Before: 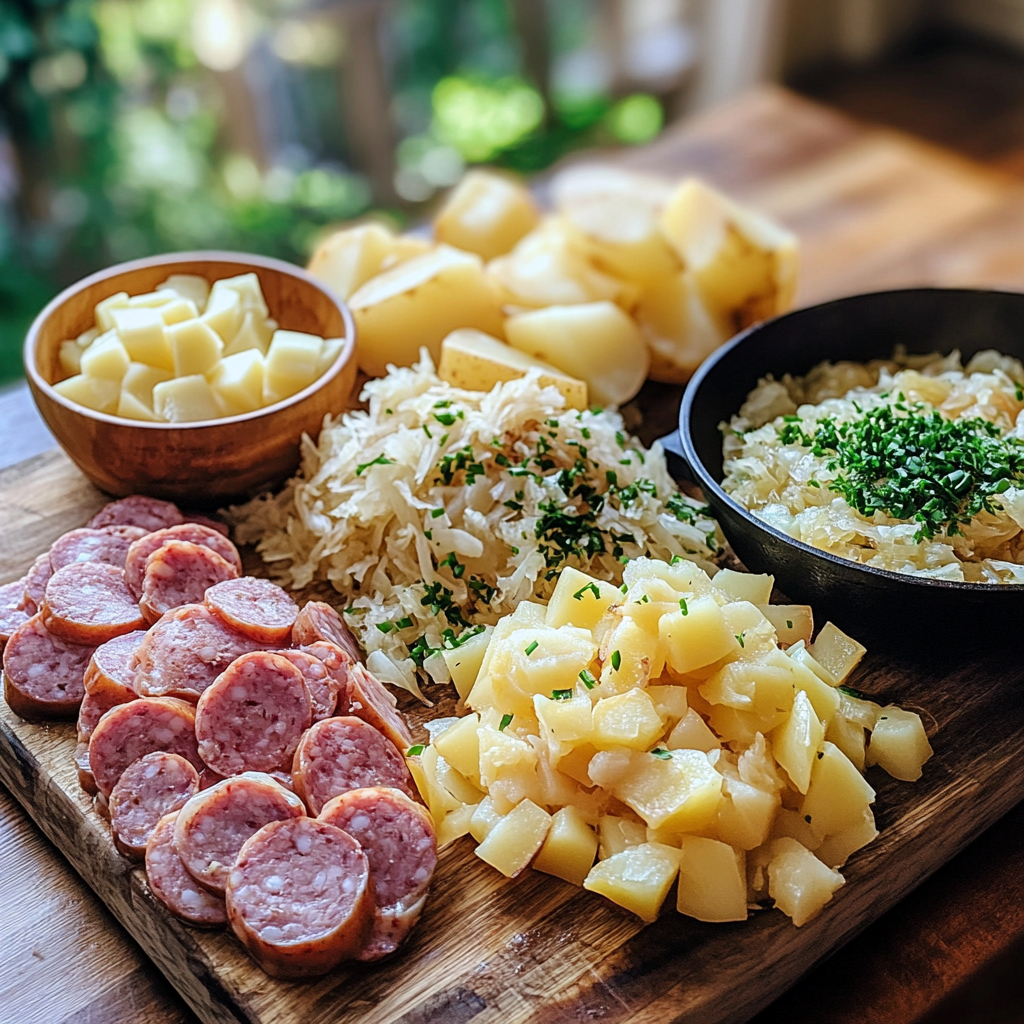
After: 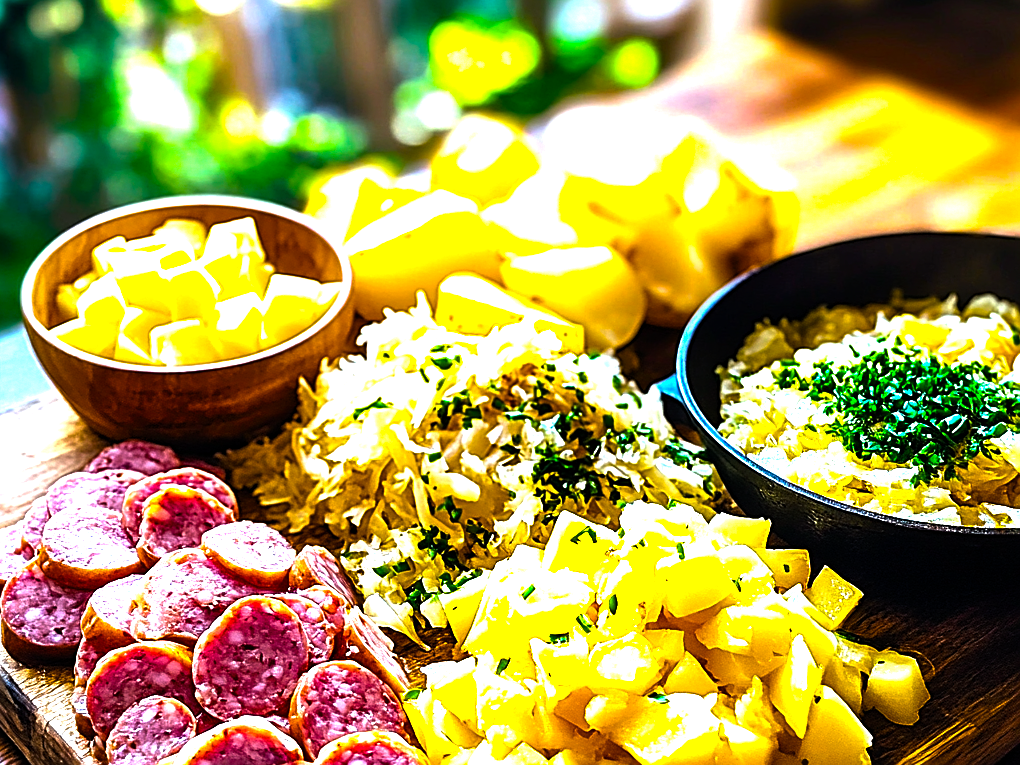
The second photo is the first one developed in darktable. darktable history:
crop: left 0.387%, top 5.469%, bottom 19.809%
sharpen: on, module defaults
color balance rgb: linear chroma grading › shadows -30%, linear chroma grading › global chroma 35%, perceptual saturation grading › global saturation 75%, perceptual saturation grading › shadows -30%, perceptual brilliance grading › highlights 75%, perceptual brilliance grading › shadows -30%, global vibrance 35%
